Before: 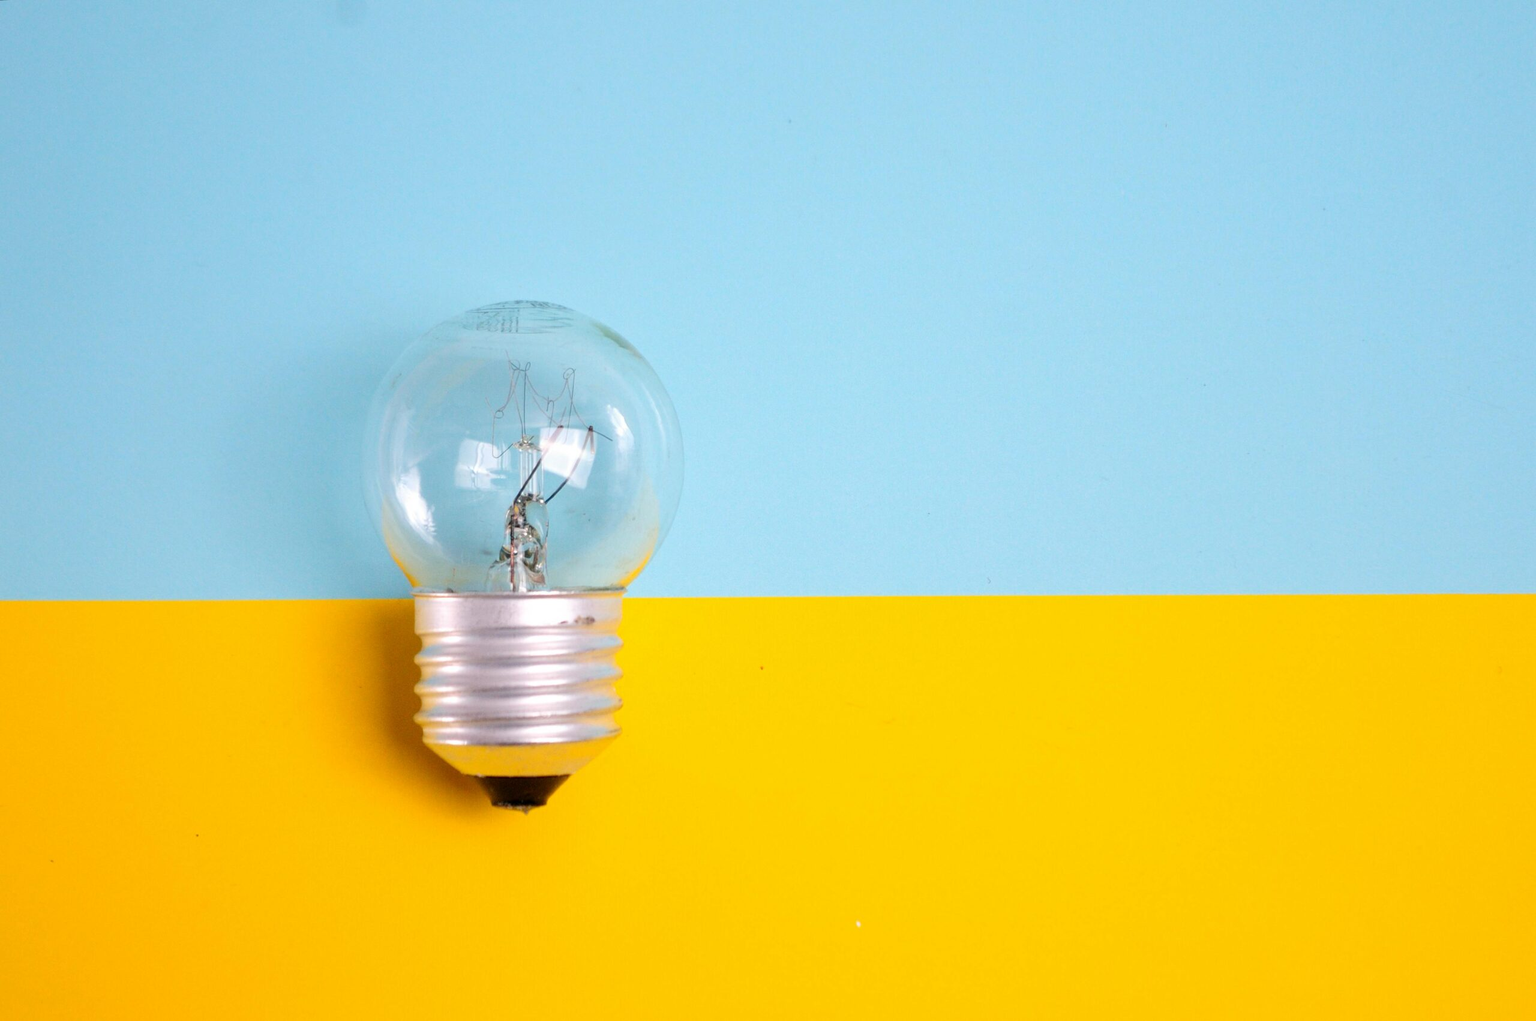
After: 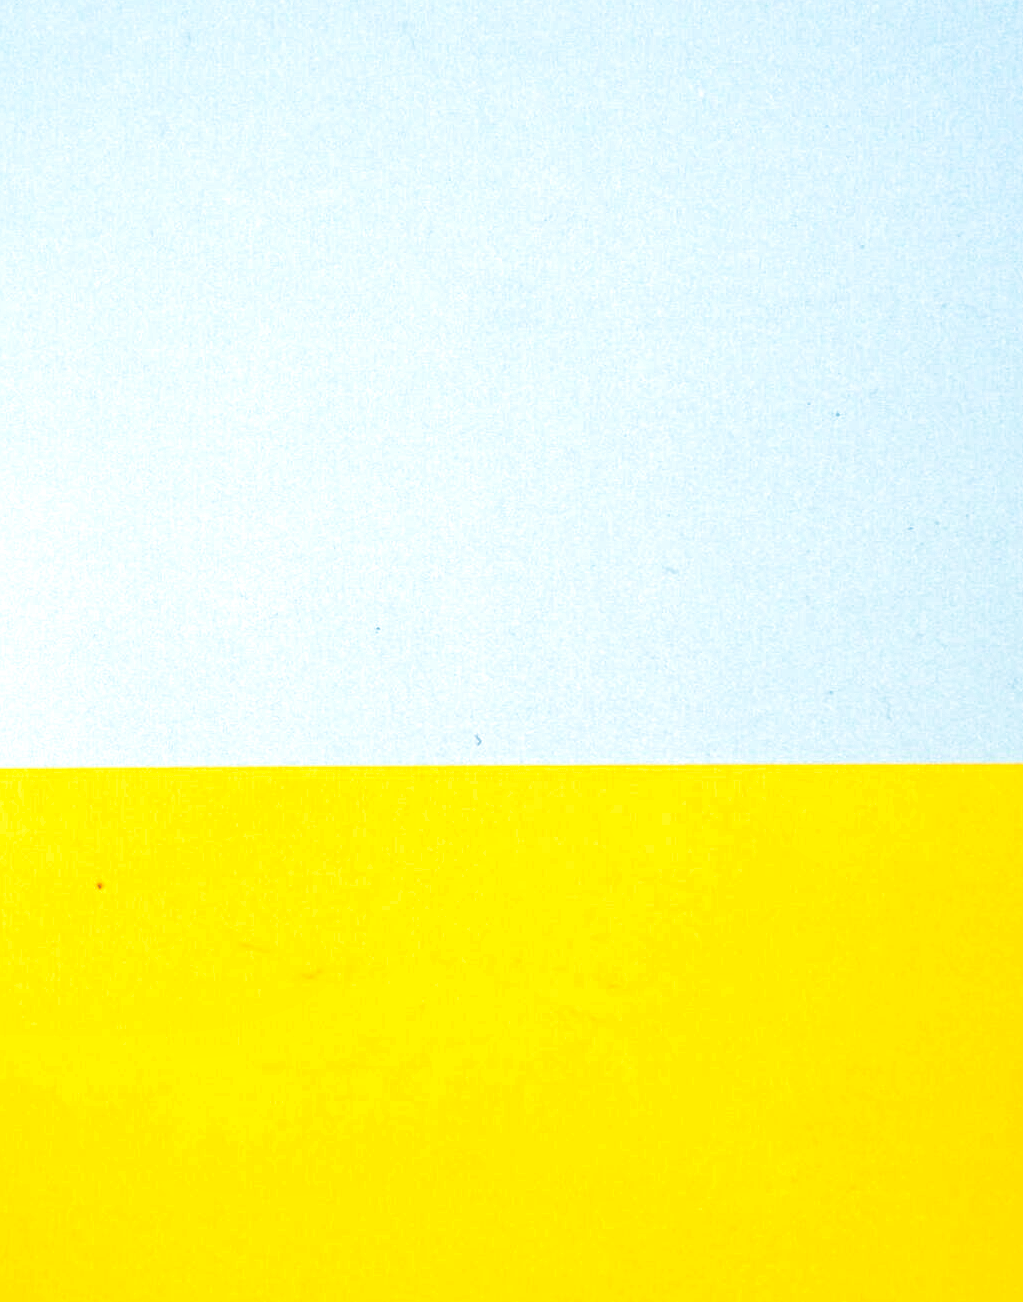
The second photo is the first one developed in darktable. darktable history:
crop: left 45.721%, top 13.393%, right 14.118%, bottom 10.01%
local contrast: highlights 0%, shadows 0%, detail 200%, midtone range 0.25
exposure: compensate highlight preservation false
split-toning: shadows › saturation 0.24, highlights › hue 54°, highlights › saturation 0.24
color balance rgb: shadows lift › chroma 4.21%, shadows lift › hue 252.22°, highlights gain › chroma 1.36%, highlights gain › hue 50.24°, perceptual saturation grading › mid-tones 6.33%, perceptual saturation grading › shadows 72.44%, perceptual brilliance grading › highlights 11.59%, contrast 5.05%
